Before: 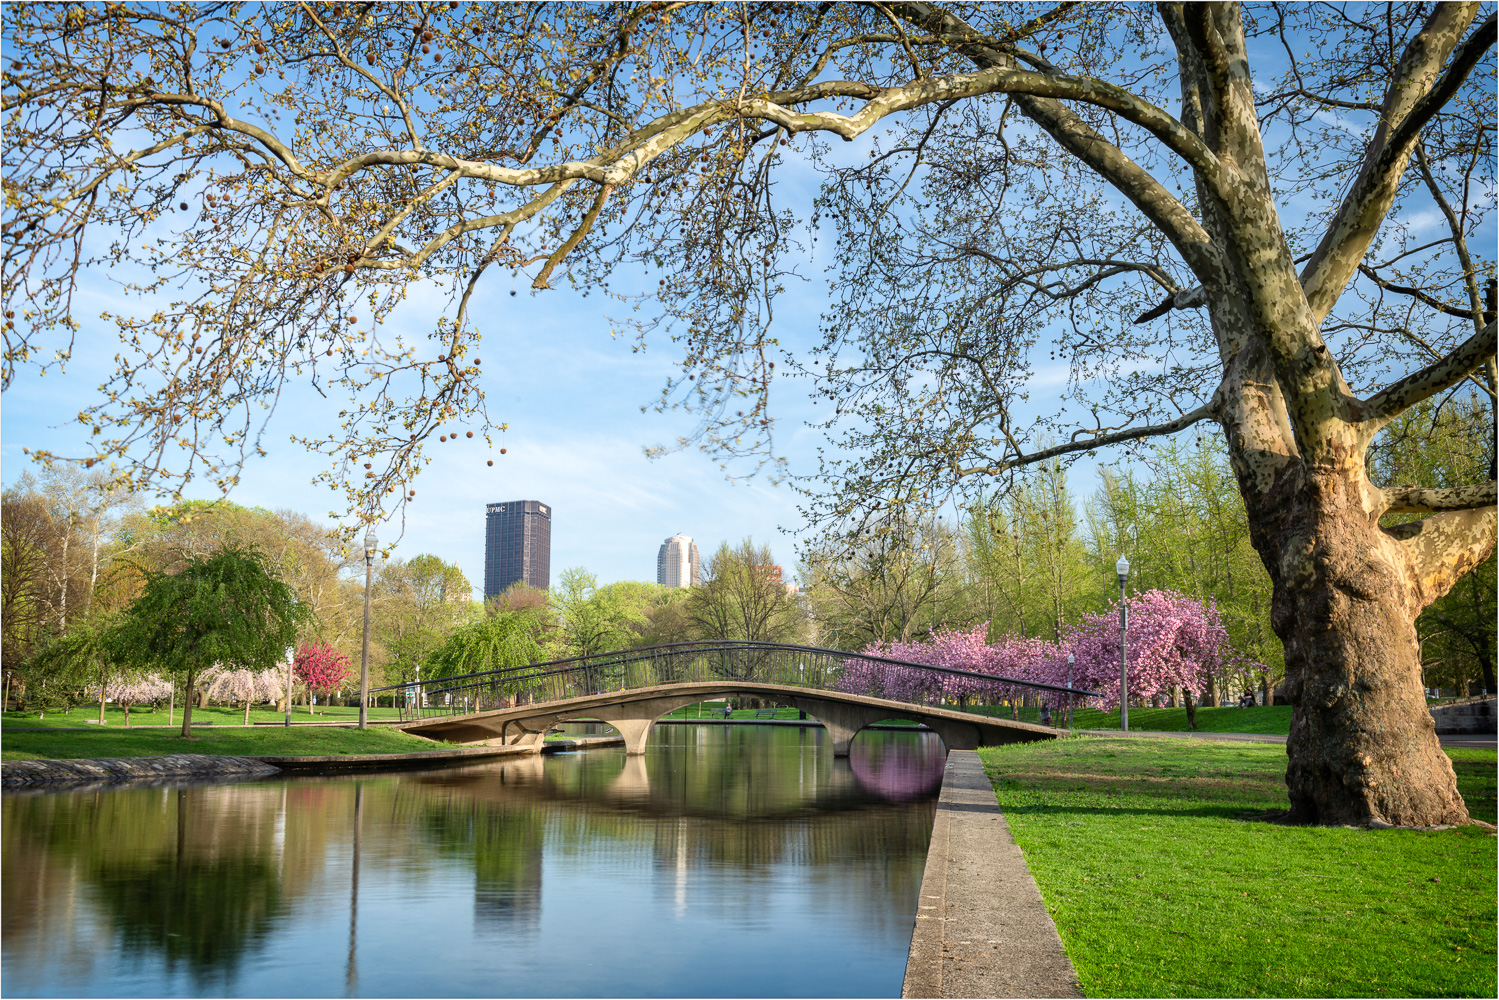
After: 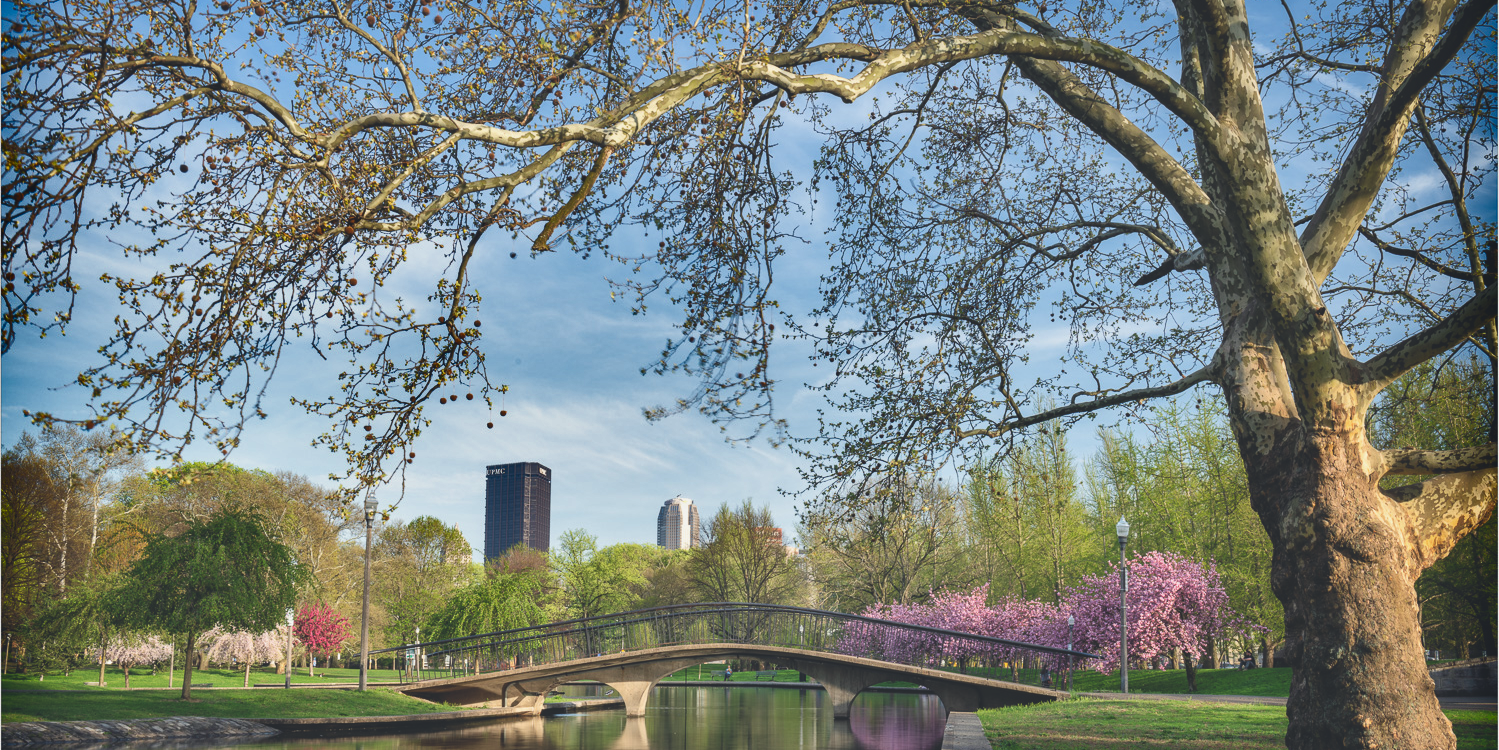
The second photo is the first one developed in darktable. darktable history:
shadows and highlights: shadows 20.91, highlights -82.73, soften with gaussian
crop: top 3.857%, bottom 21.132%
color correction: highlights a* 0.207, highlights b* 2.7, shadows a* -0.874, shadows b* -4.78
exposure: black level correction -0.025, exposure -0.117 EV, compensate highlight preservation false
